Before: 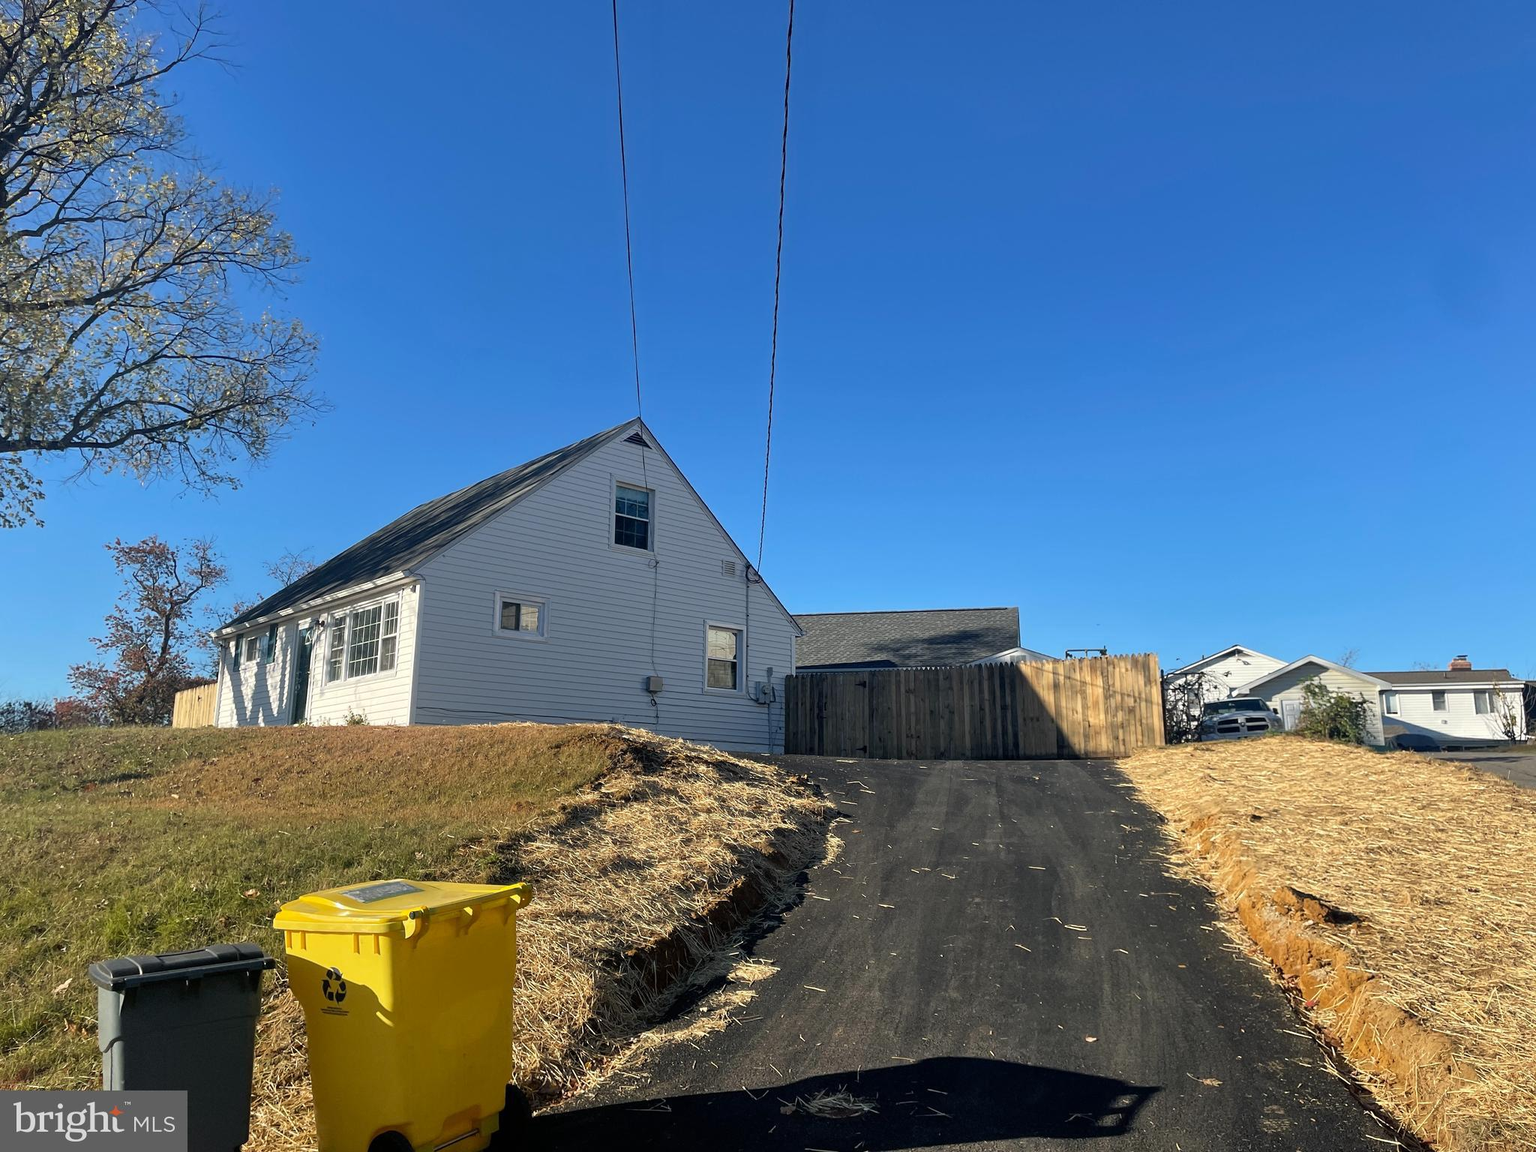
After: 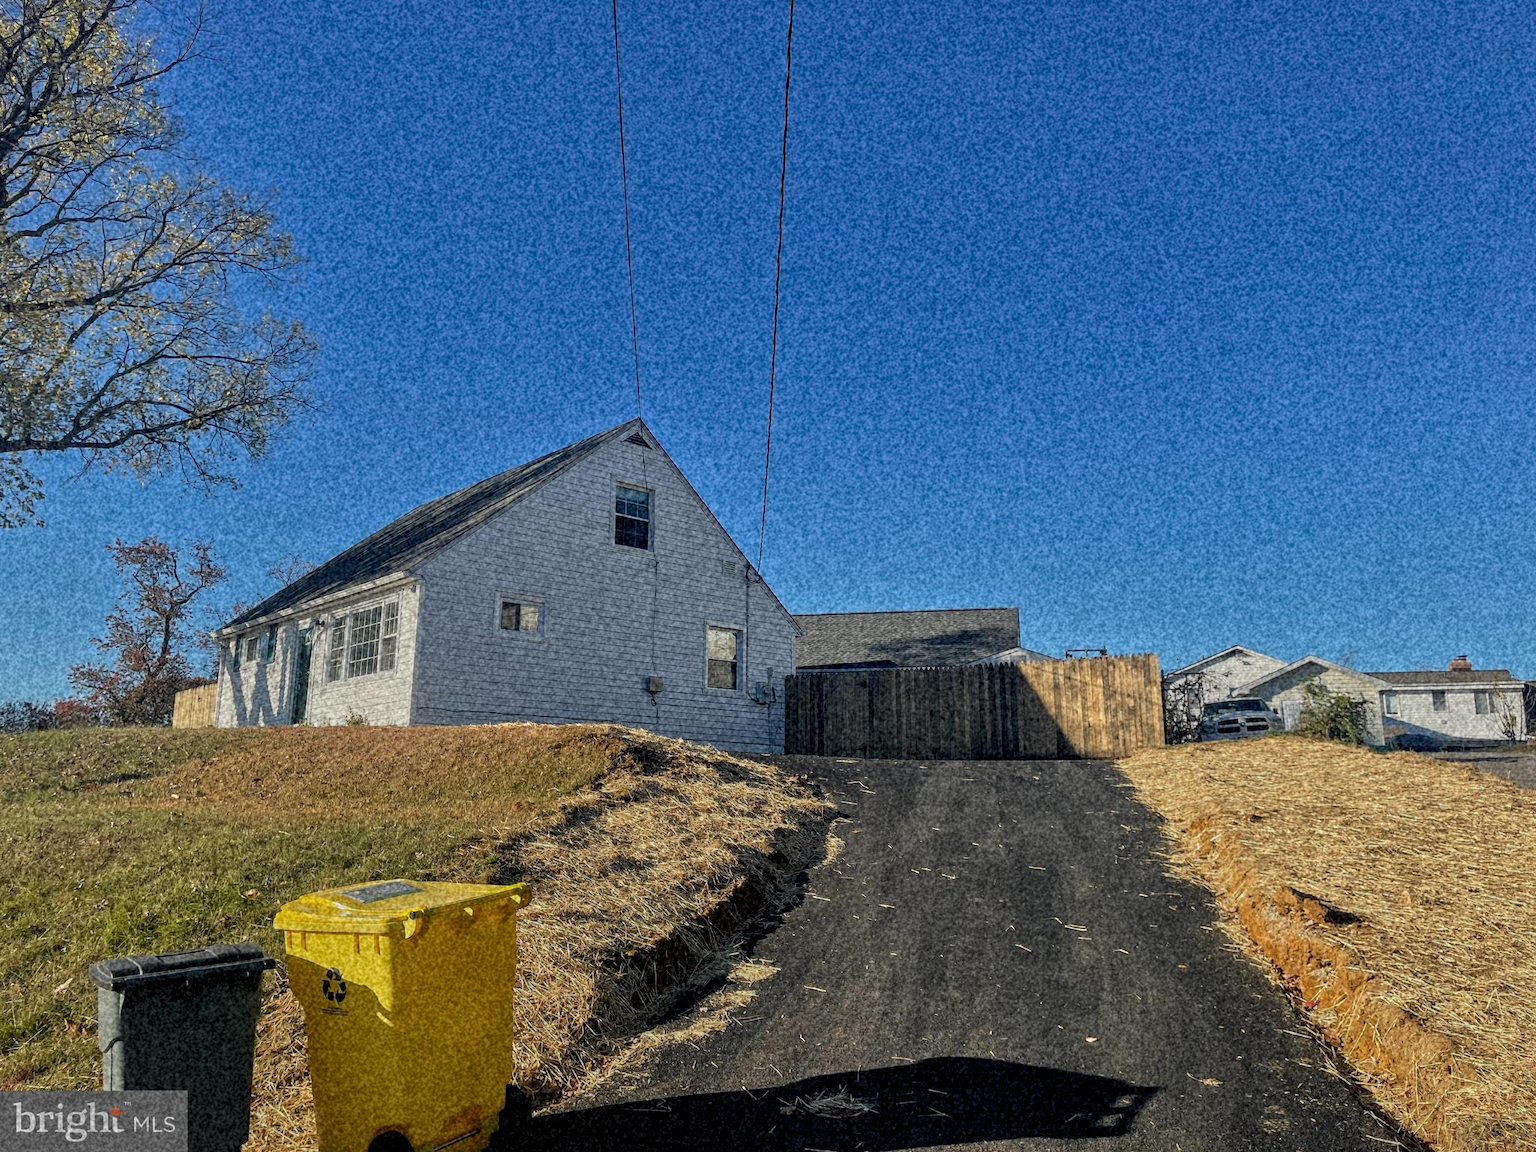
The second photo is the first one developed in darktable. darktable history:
grain: coarseness 46.9 ISO, strength 50.21%, mid-tones bias 0%
tone equalizer: -8 EV -0.002 EV, -7 EV 0.005 EV, -6 EV -0.008 EV, -5 EV 0.007 EV, -4 EV -0.042 EV, -3 EV -0.233 EV, -2 EV -0.662 EV, -1 EV -0.983 EV, +0 EV -0.969 EV, smoothing diameter 2%, edges refinement/feathering 20, mask exposure compensation -1.57 EV, filter diffusion 5
local contrast: on, module defaults
